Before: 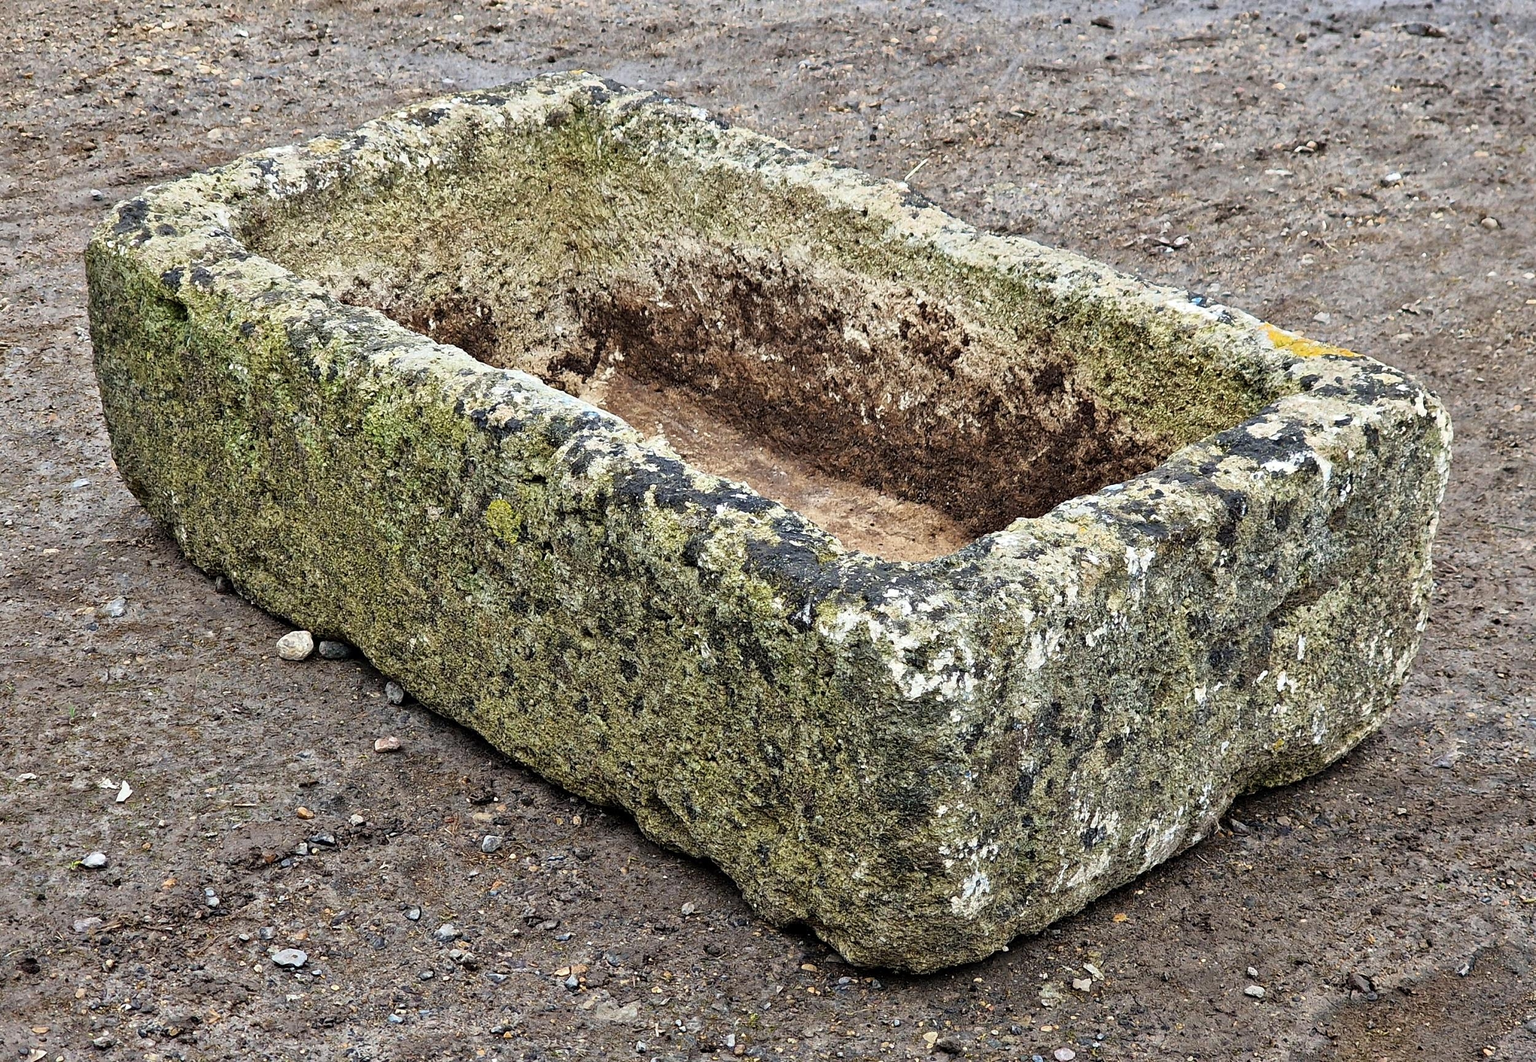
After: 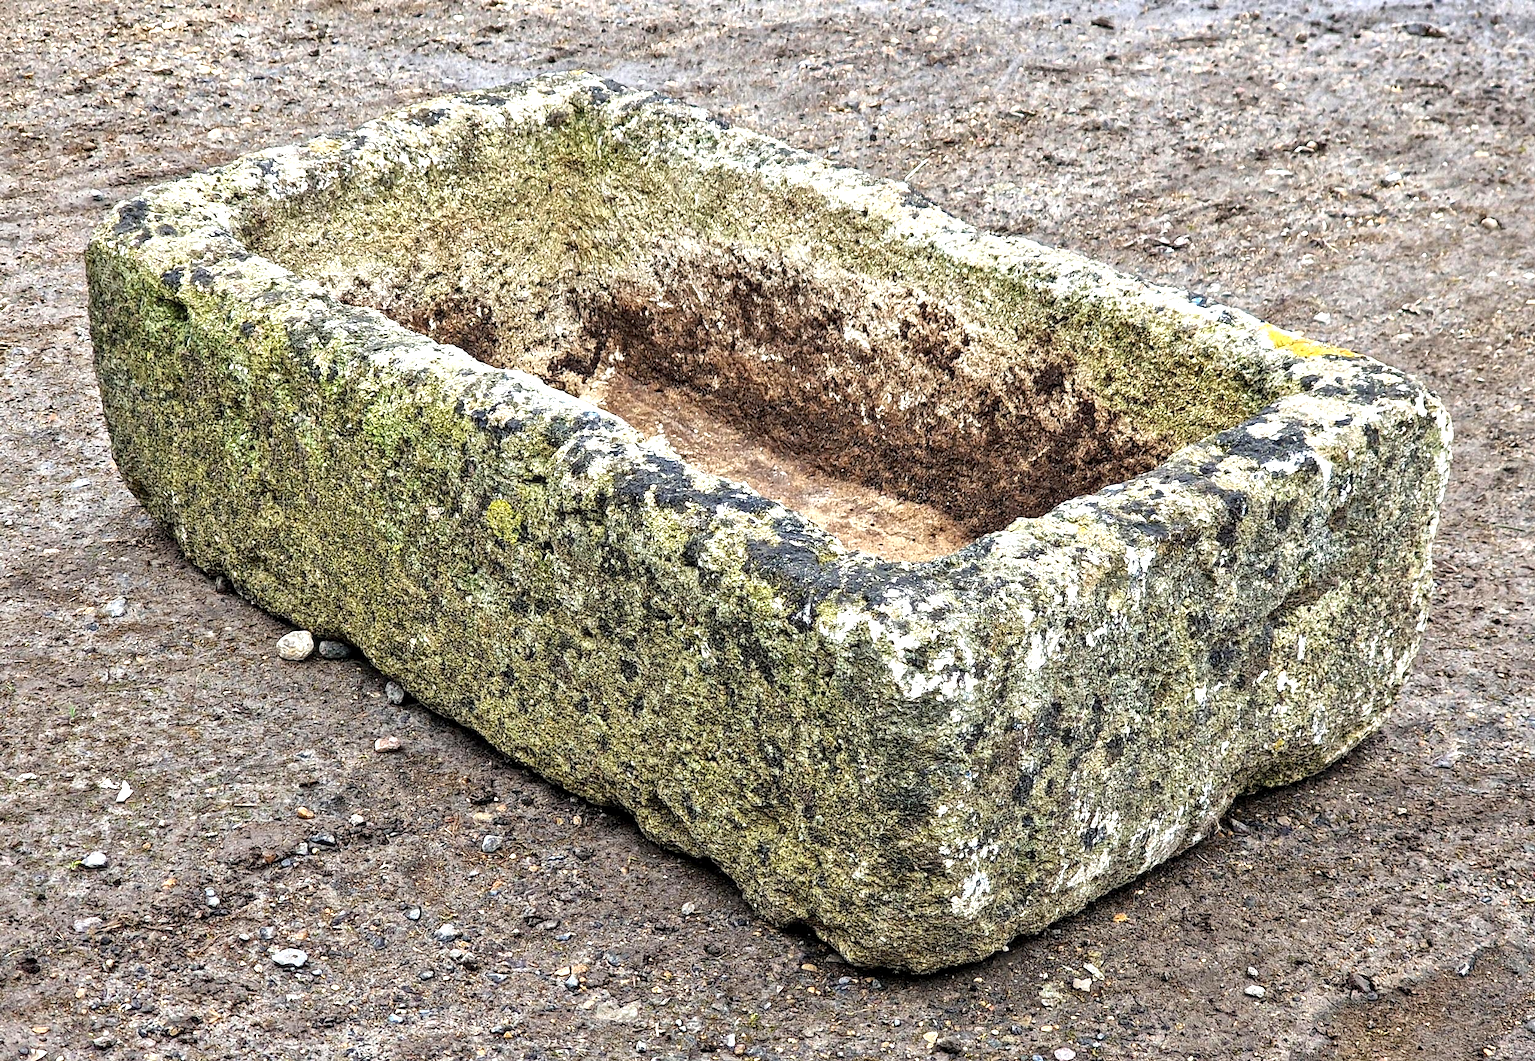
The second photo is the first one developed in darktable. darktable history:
exposure: exposure 0.658 EV, compensate highlight preservation false
local contrast: on, module defaults
